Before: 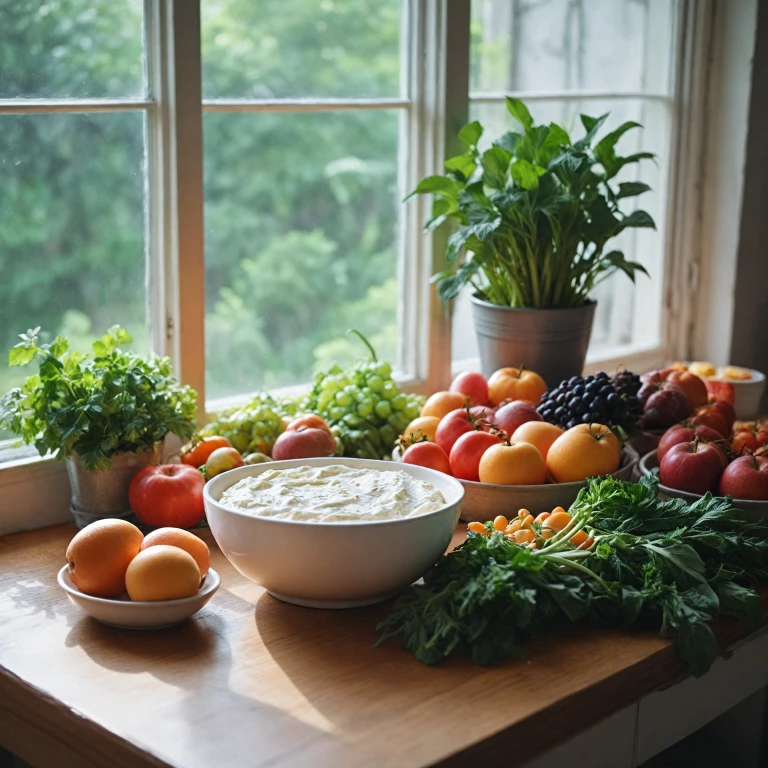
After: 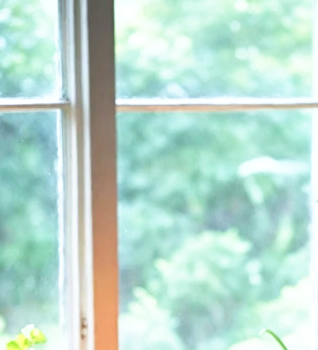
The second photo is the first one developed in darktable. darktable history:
exposure: black level correction 0, exposure 0.598 EV, compensate exposure bias true, compensate highlight preservation false
crop and rotate: left 11.313%, top 0.069%, right 47.248%, bottom 54.233%
color calibration: illuminant as shot in camera, x 0.358, y 0.373, temperature 4628.91 K, clip negative RGB from gamut false
base curve: curves: ch0 [(0, 0) (0.688, 0.865) (1, 1)], preserve colors none
